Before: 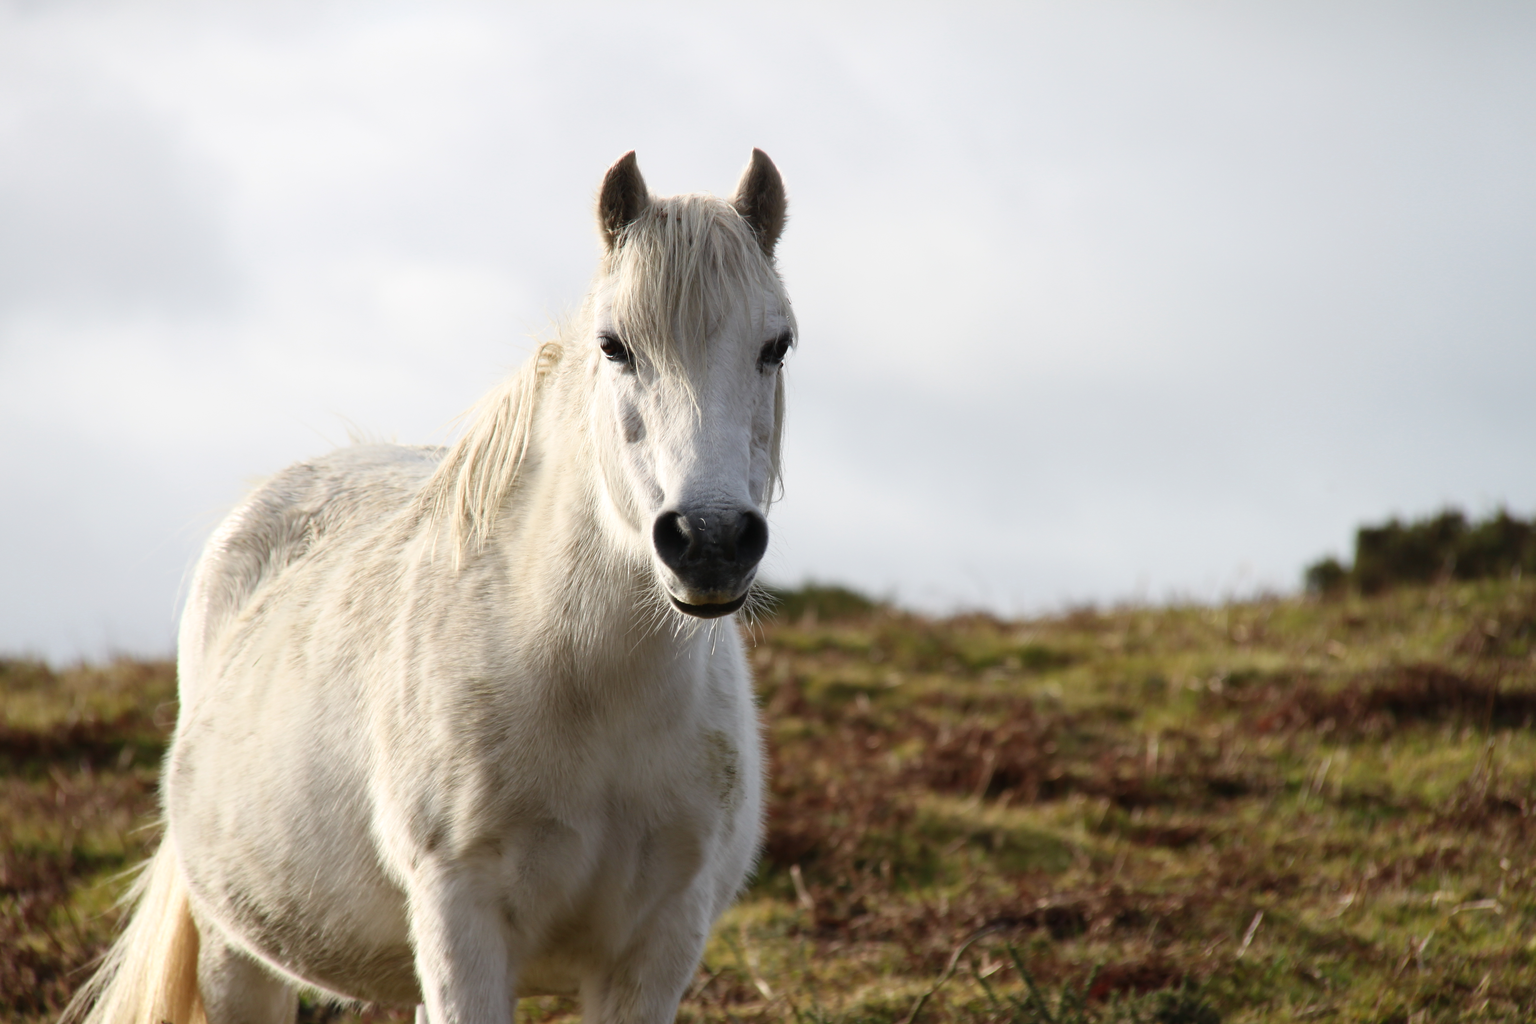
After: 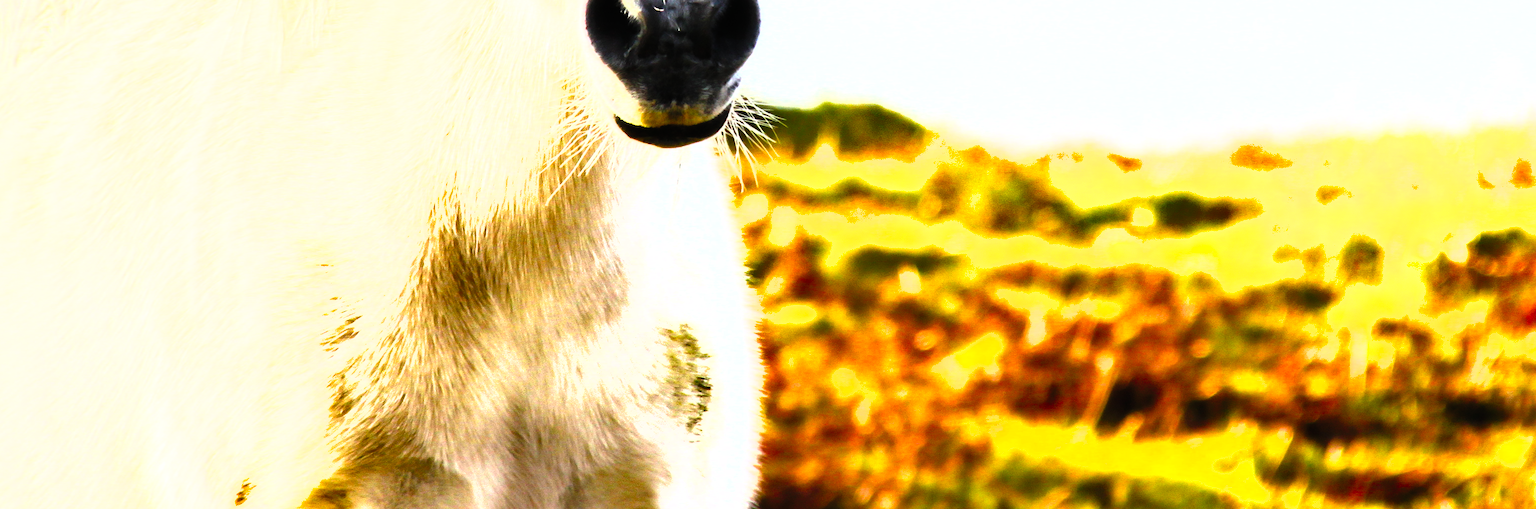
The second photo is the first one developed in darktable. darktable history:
crop: left 18.091%, top 51.13%, right 17.525%, bottom 16.85%
filmic rgb: black relative exposure -6.82 EV, white relative exposure 5.89 EV, hardness 2.71
levels: levels [0, 0.281, 0.562]
contrast brightness saturation: contrast 0.2, brightness 0.16, saturation 0.22
exposure: black level correction 0, exposure 0.6 EV, compensate exposure bias true, compensate highlight preservation false
color balance rgb: linear chroma grading › global chroma 9%, perceptual saturation grading › global saturation 36%, perceptual saturation grading › shadows 35%, perceptual brilliance grading › global brilliance 15%, perceptual brilliance grading › shadows -35%, global vibrance 15%
shadows and highlights: low approximation 0.01, soften with gaussian
